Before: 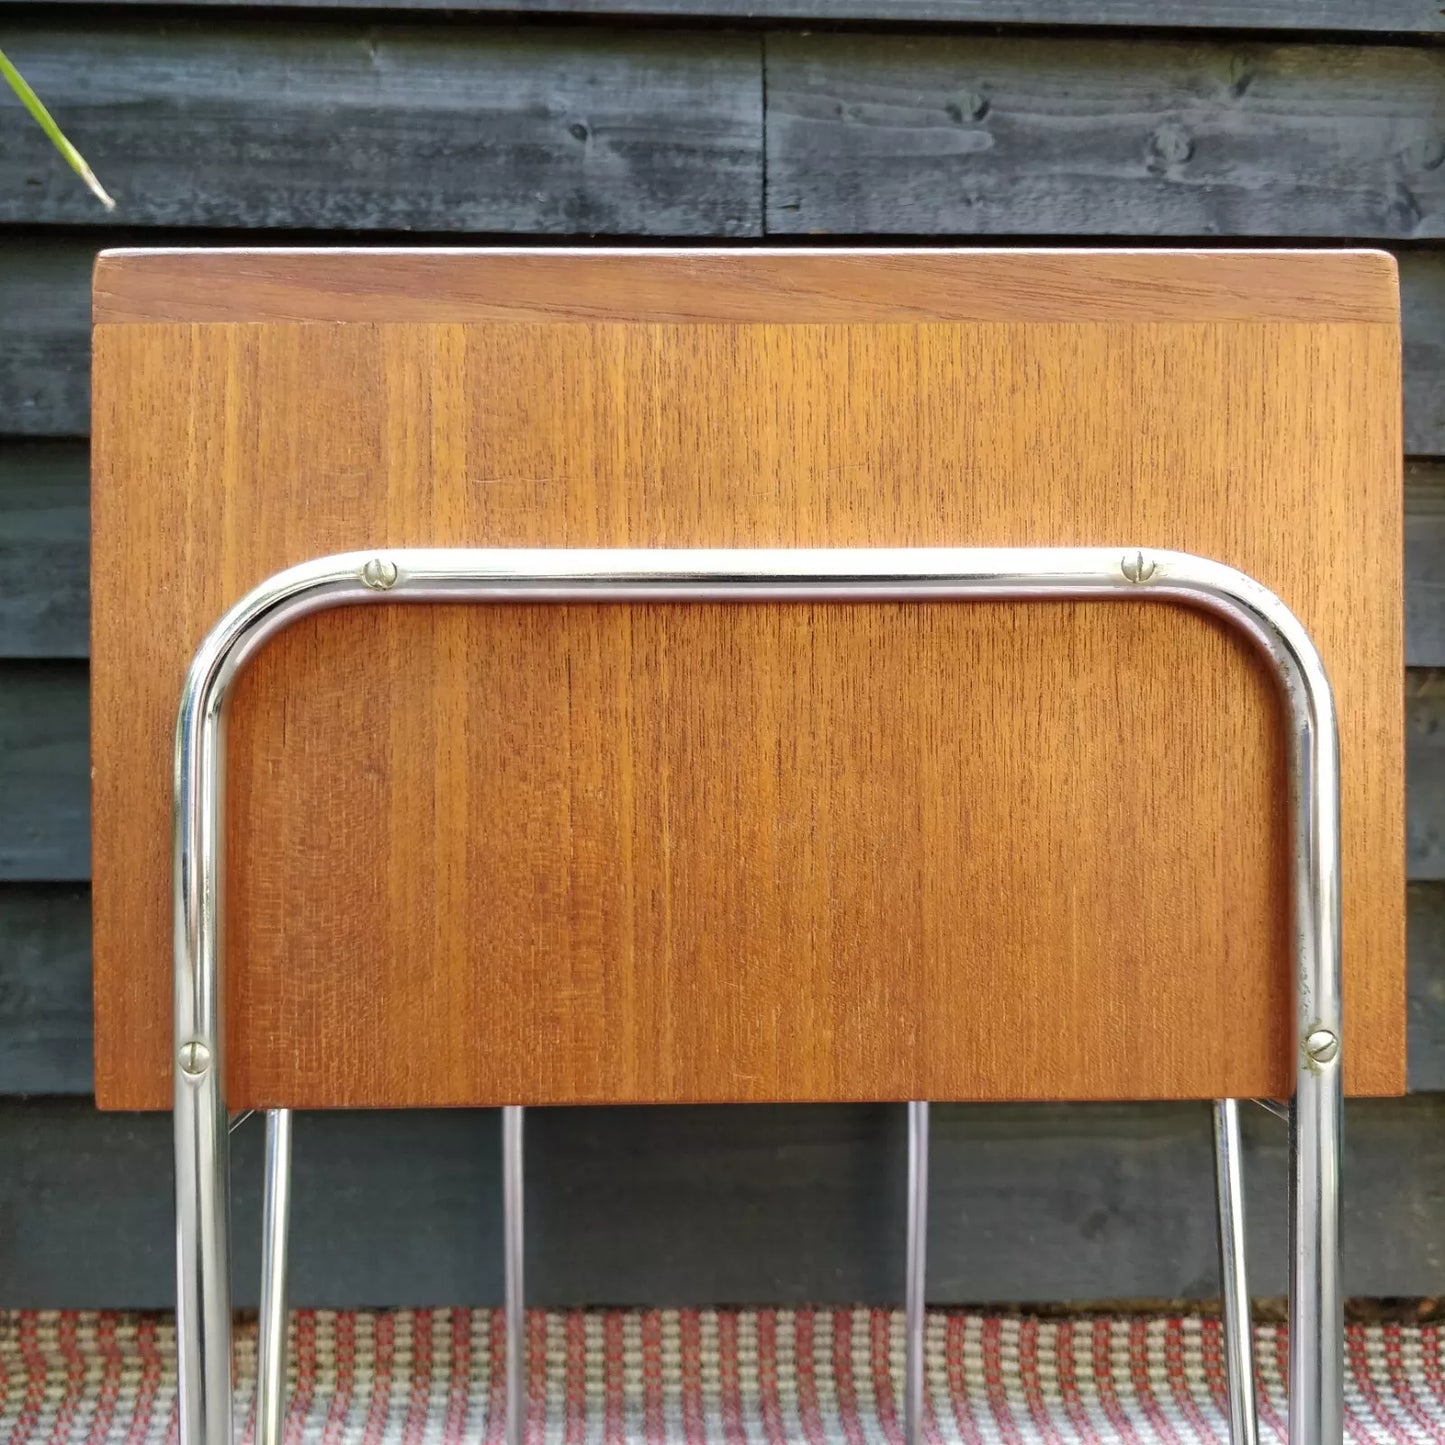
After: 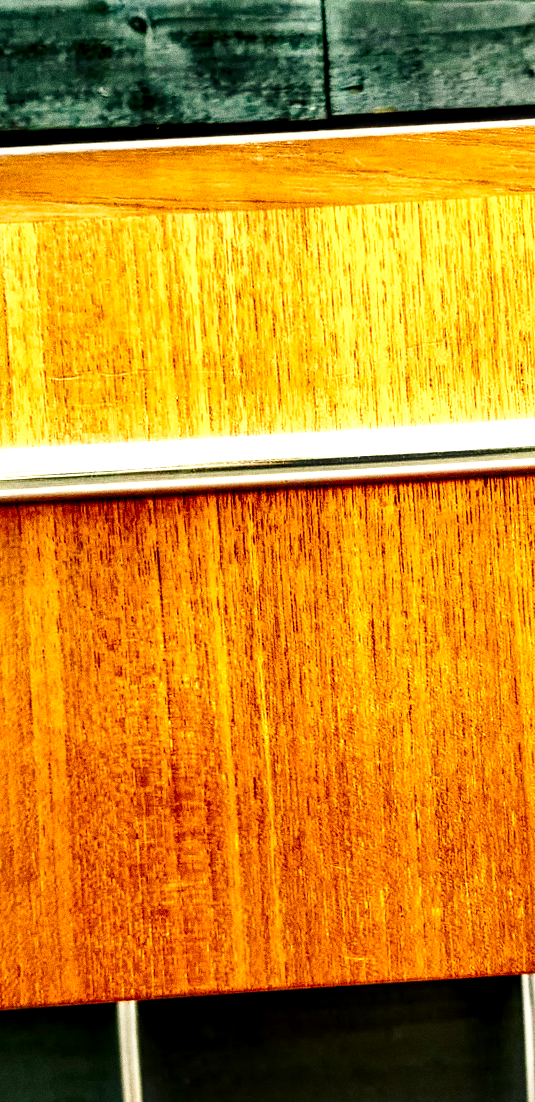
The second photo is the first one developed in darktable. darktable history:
local contrast: detail 160%
base curve: curves: ch0 [(0, 0) (0.028, 0.03) (0.121, 0.232) (0.46, 0.748) (0.859, 0.968) (1, 1)], preserve colors none
rotate and perspective: rotation -3.18°, automatic cropping off
color balance rgb: perceptual saturation grading › mid-tones 6.33%, perceptual saturation grading › shadows 72.44%, perceptual brilliance grading › highlights 11.59%, contrast 5.05%
crop and rotate: left 29.476%, top 10.214%, right 35.32%, bottom 17.333%
color balance: mode lift, gamma, gain (sRGB), lift [1.014, 0.966, 0.918, 0.87], gamma [0.86, 0.734, 0.918, 0.976], gain [1.063, 1.13, 1.063, 0.86]
grain: coarseness 0.09 ISO, strength 40%
